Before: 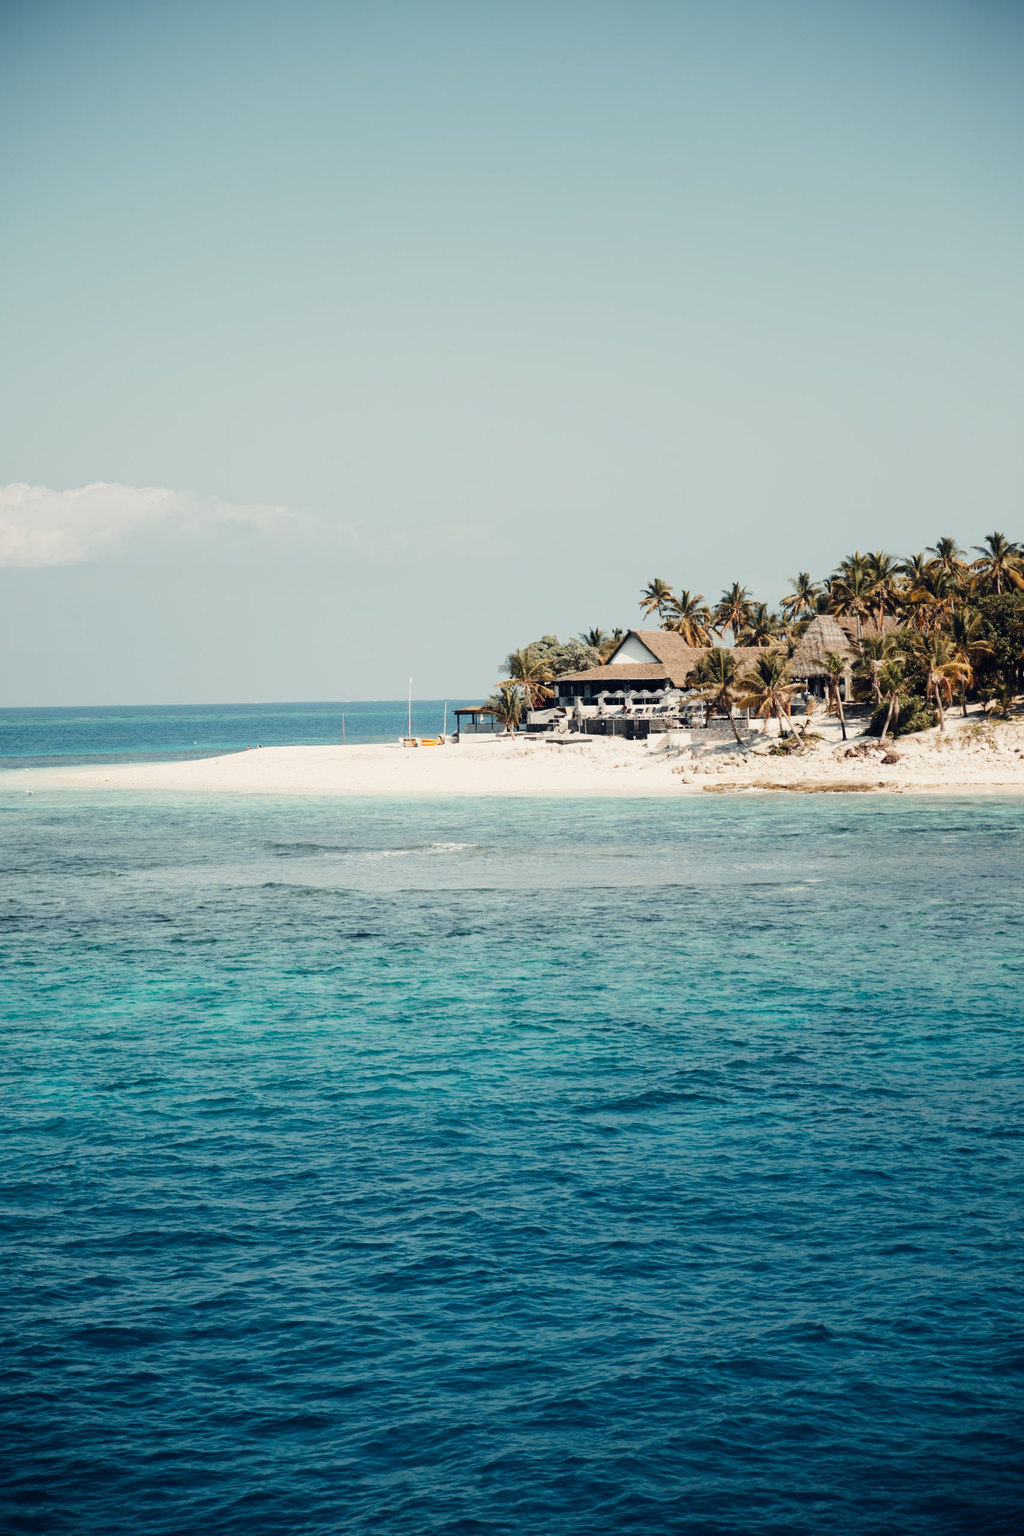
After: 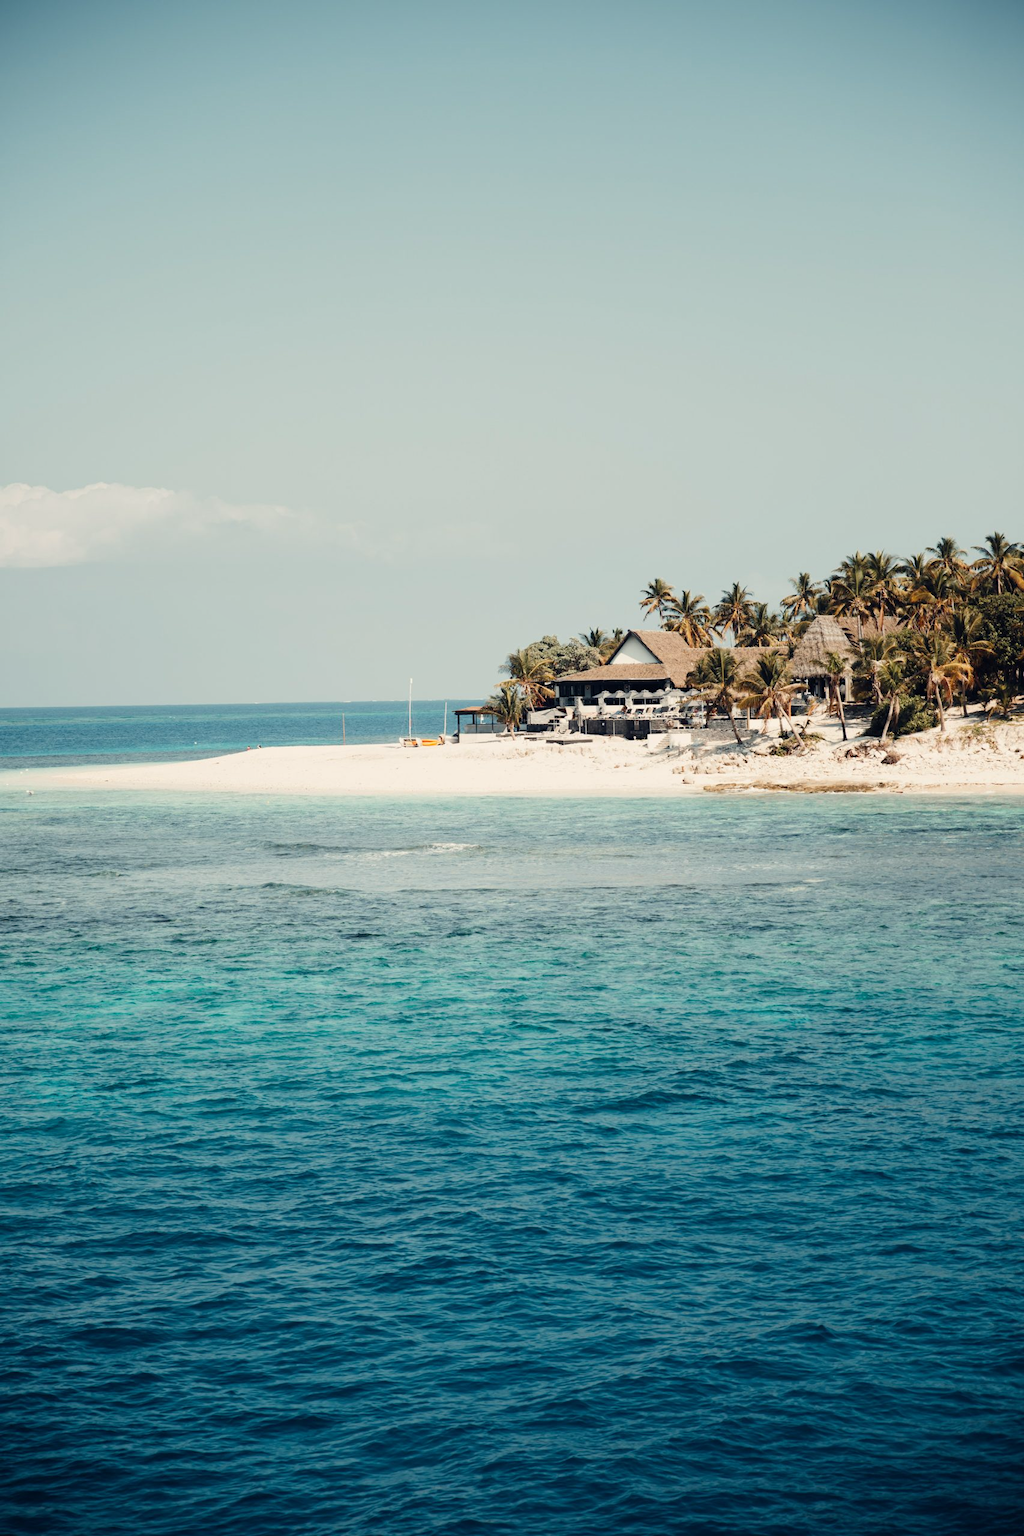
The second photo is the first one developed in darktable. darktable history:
tone equalizer: on, module defaults
white balance: red 1.009, blue 0.985
